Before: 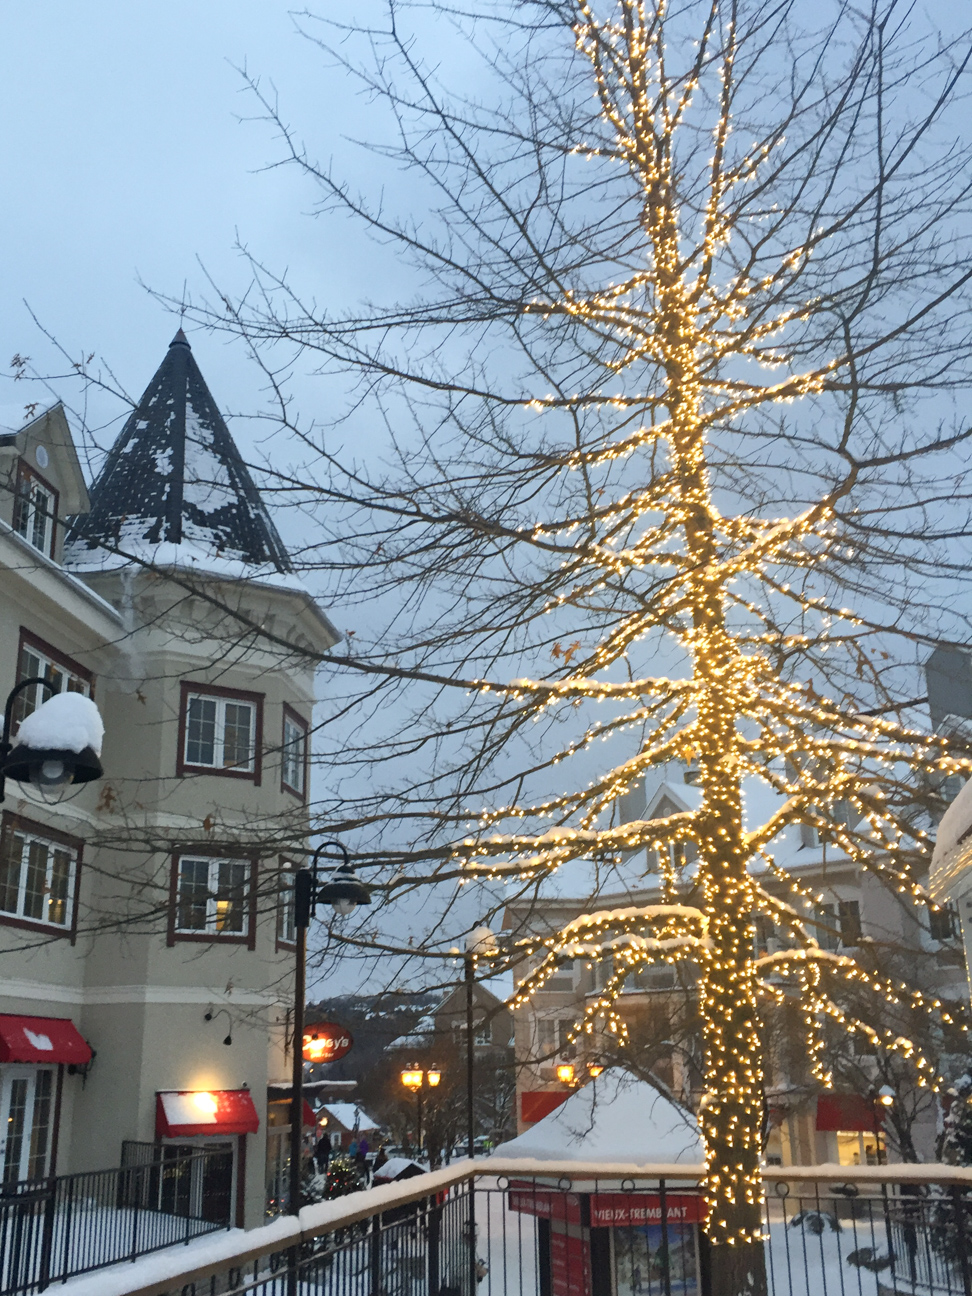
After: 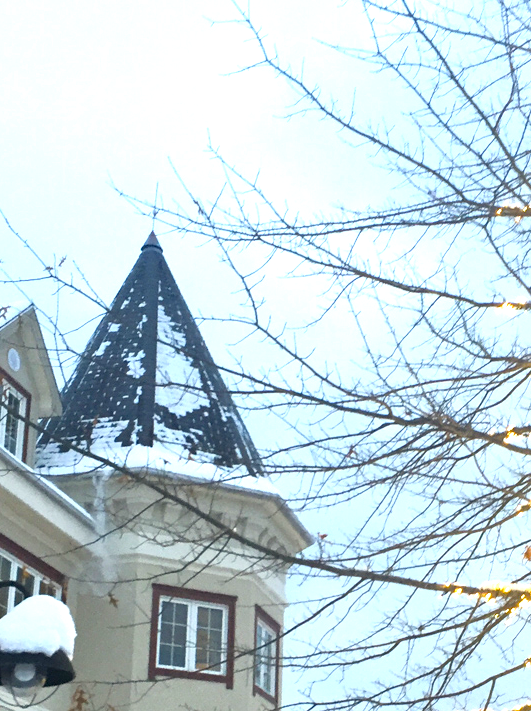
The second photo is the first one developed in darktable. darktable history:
color balance rgb: linear chroma grading › global chroma 15%, perceptual saturation grading › global saturation 30%
crop and rotate: left 3.047%, top 7.509%, right 42.236%, bottom 37.598%
exposure: black level correction 0, exposure 1.2 EV, compensate exposure bias true, compensate highlight preservation false
contrast brightness saturation: saturation -0.17
